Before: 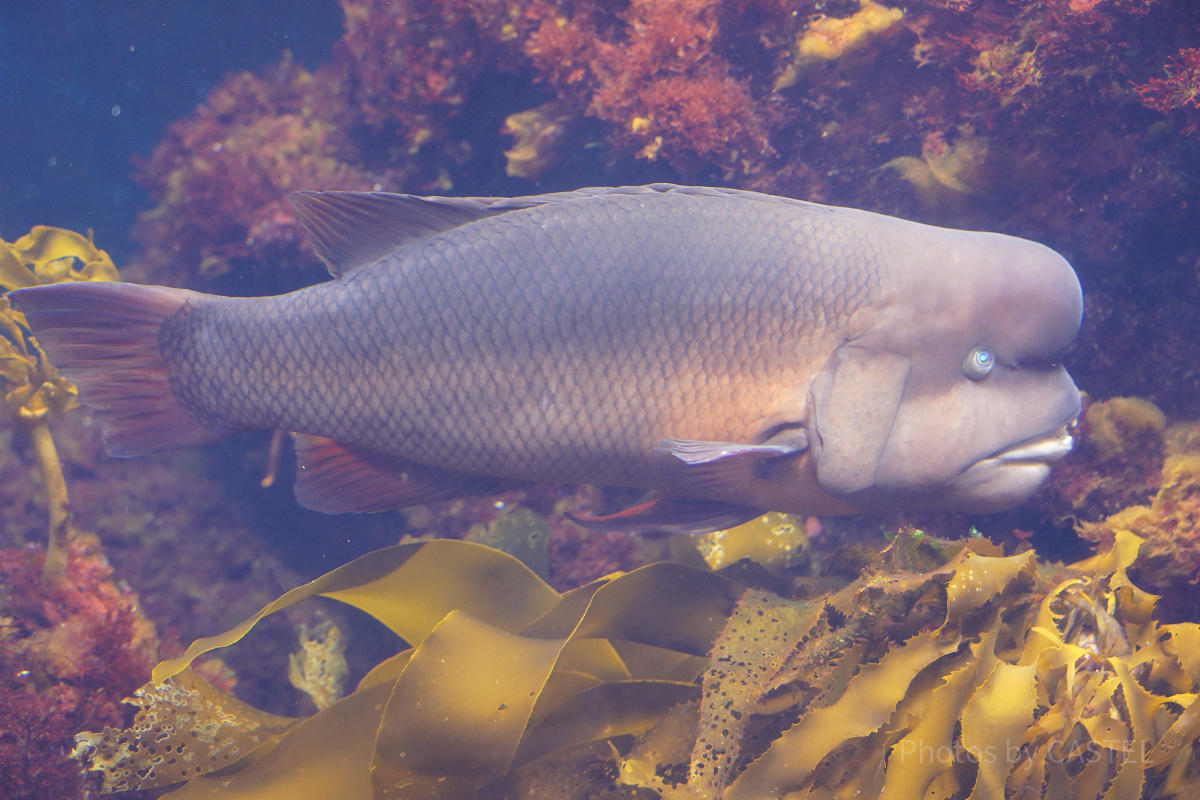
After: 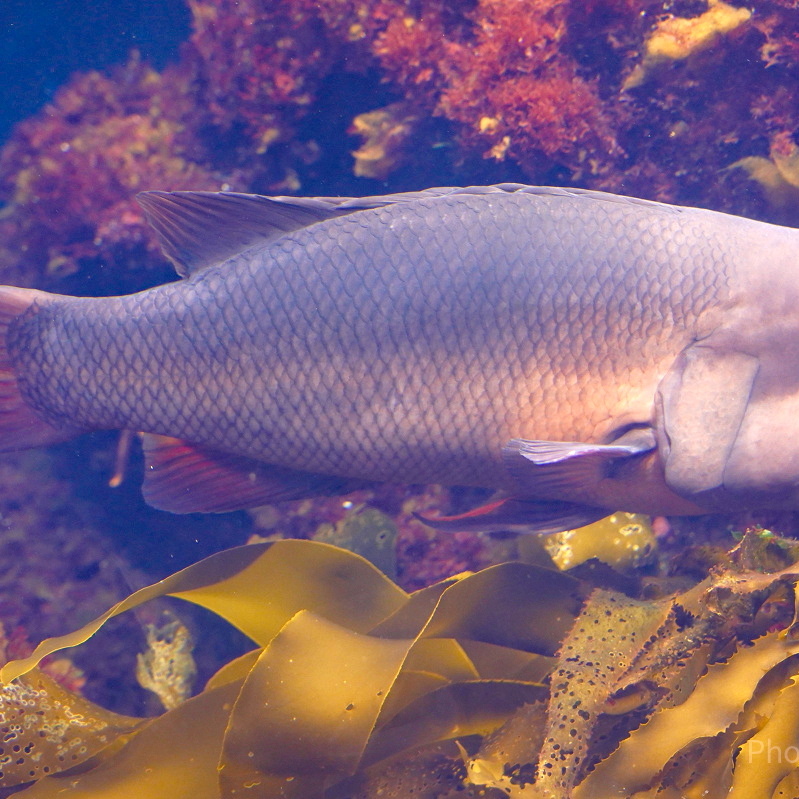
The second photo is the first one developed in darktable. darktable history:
crop and rotate: left 12.673%, right 20.66%
tone equalizer: on, module defaults
color balance rgb: shadows lift › chroma 1%, shadows lift › hue 217.2°, power › hue 310.8°, highlights gain › chroma 2%, highlights gain › hue 44.4°, global offset › luminance 0.25%, global offset › hue 171.6°, perceptual saturation grading › global saturation 14.09%, perceptual saturation grading › highlights -30%, perceptual saturation grading › shadows 50.67%, global vibrance 25%, contrast 20%
white balance: red 1.004, blue 1.024
haze removal: compatibility mode true, adaptive false
